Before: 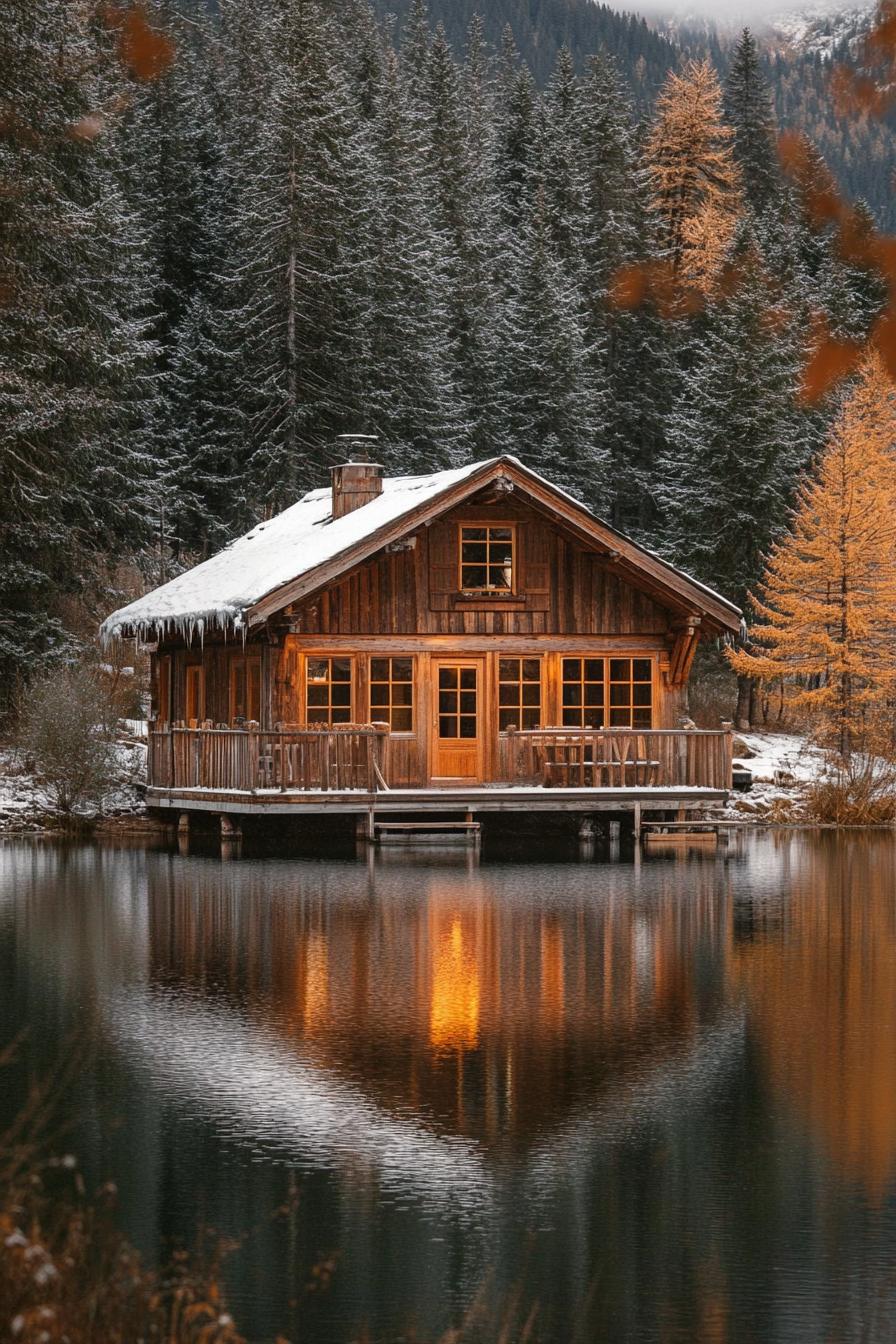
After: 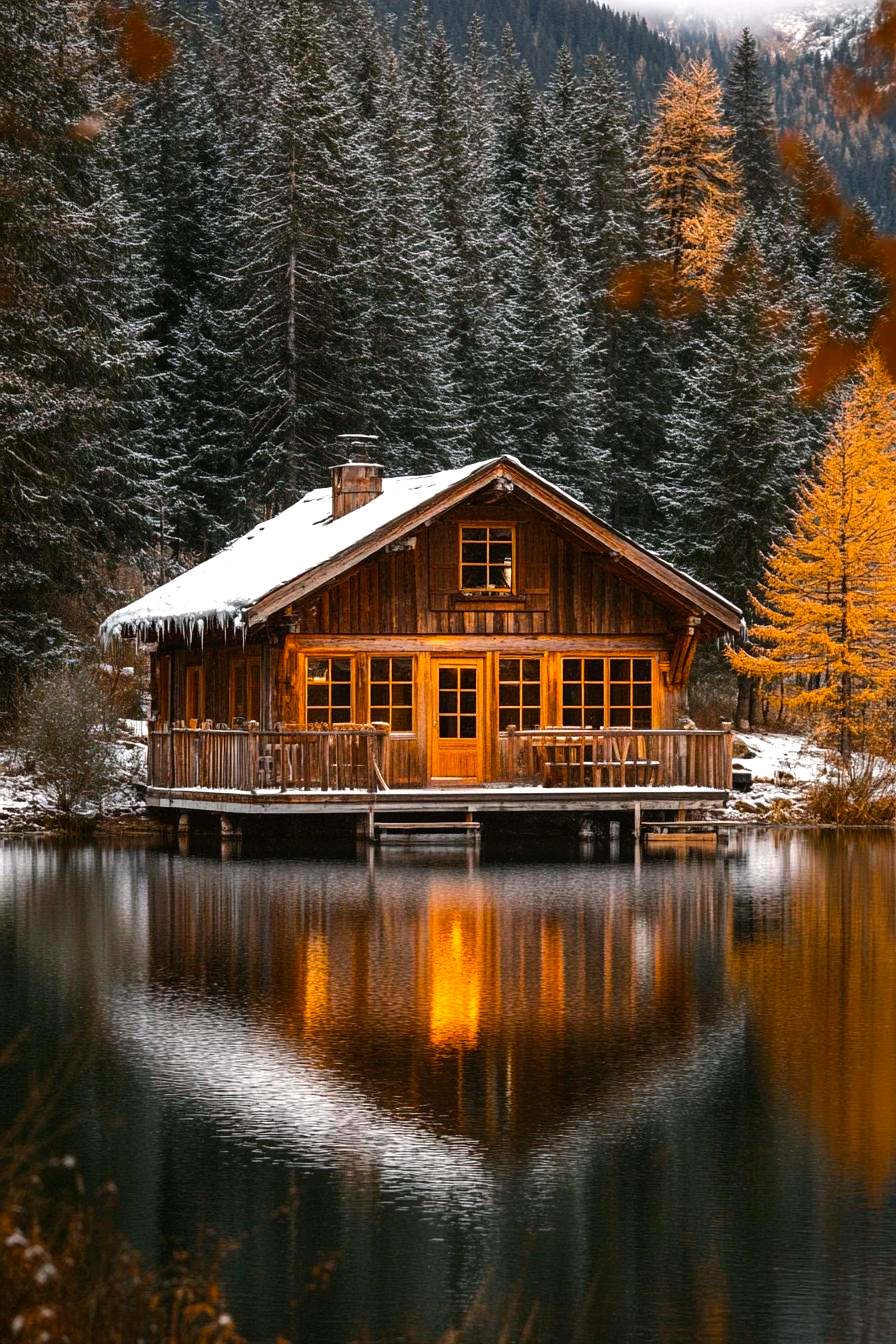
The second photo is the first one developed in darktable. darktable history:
color balance rgb: perceptual saturation grading › global saturation 42.966%, perceptual brilliance grading › highlights 17.848%, perceptual brilliance grading › mid-tones 30.749%, perceptual brilliance grading › shadows -30.691%
